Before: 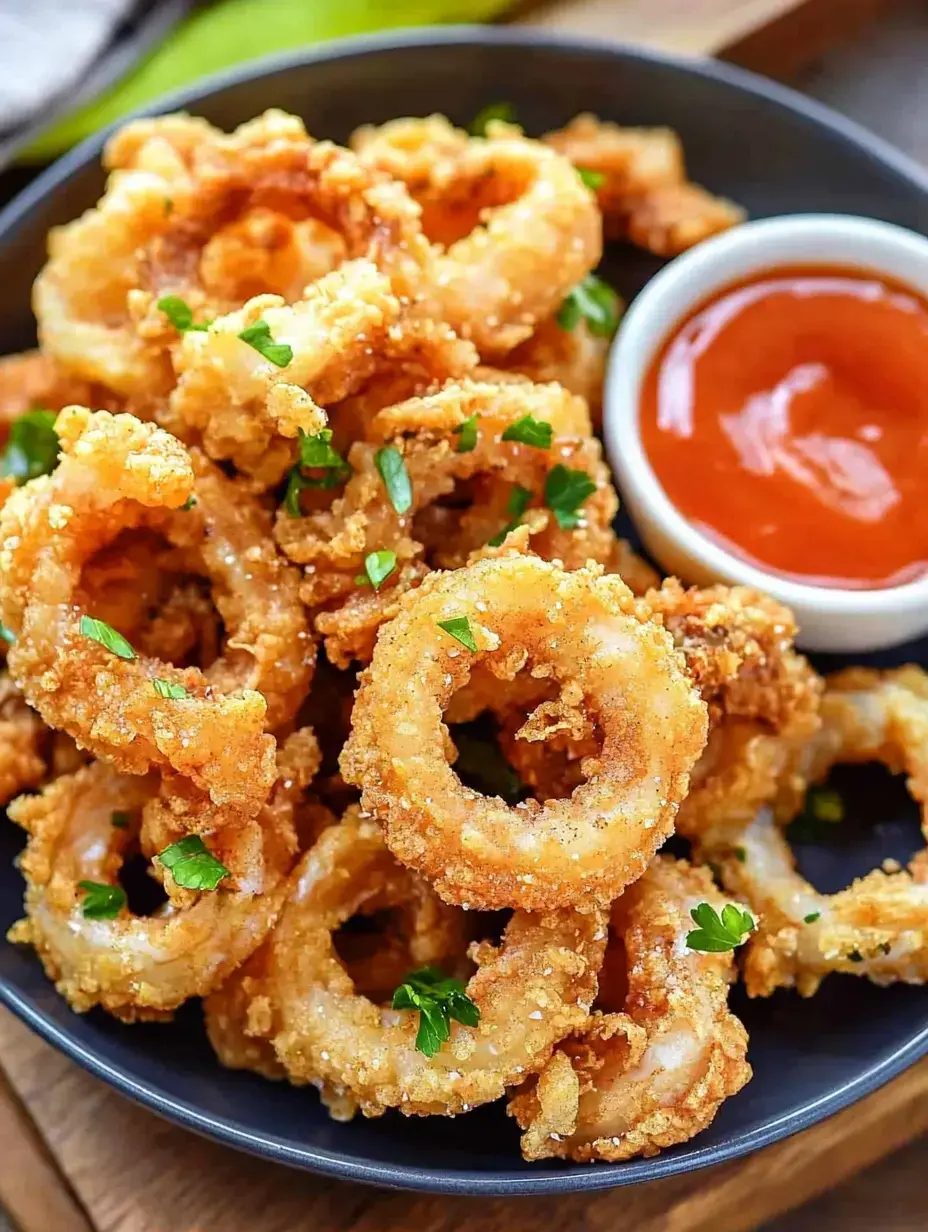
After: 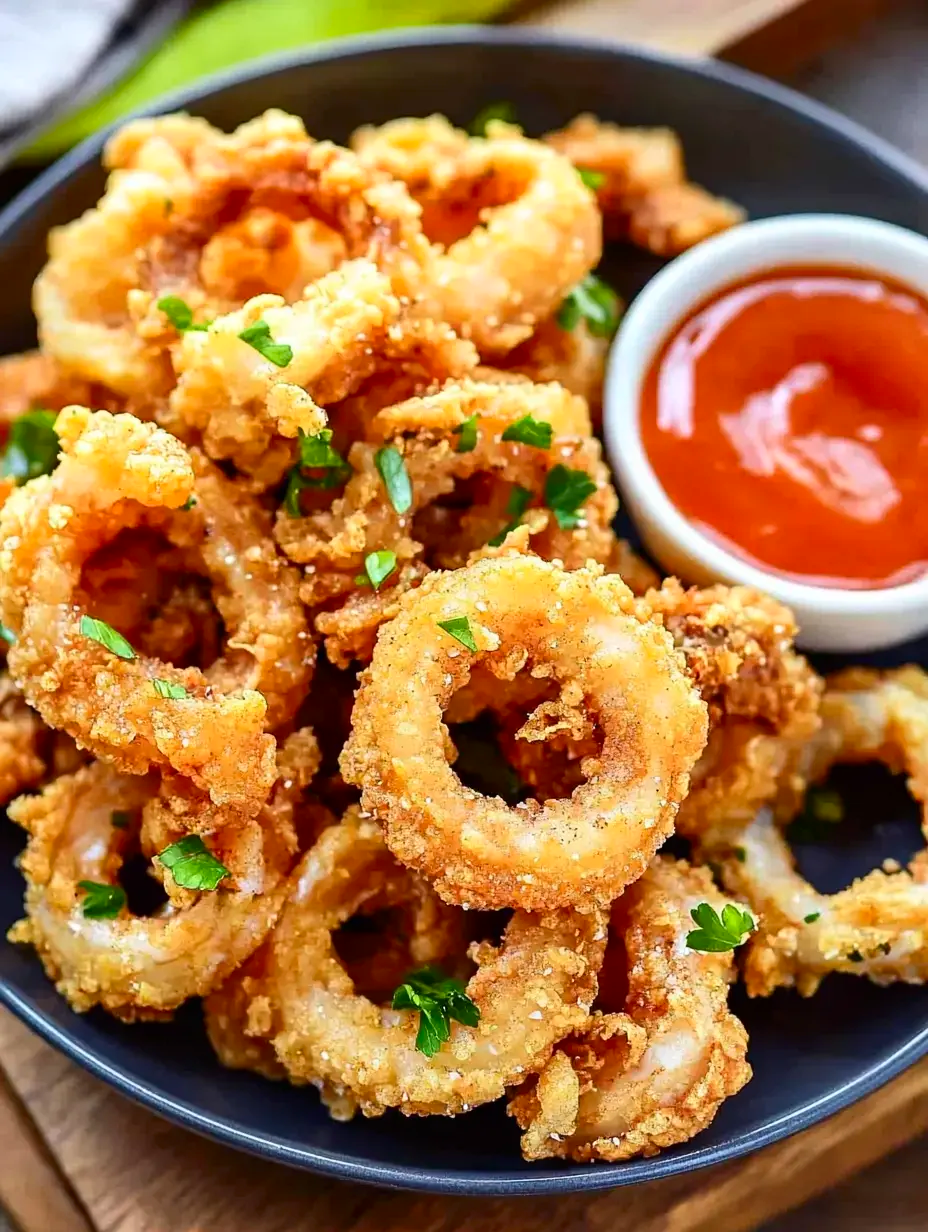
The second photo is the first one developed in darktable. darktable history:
contrast brightness saturation: contrast 0.153, brightness -0.006, saturation 0.096
